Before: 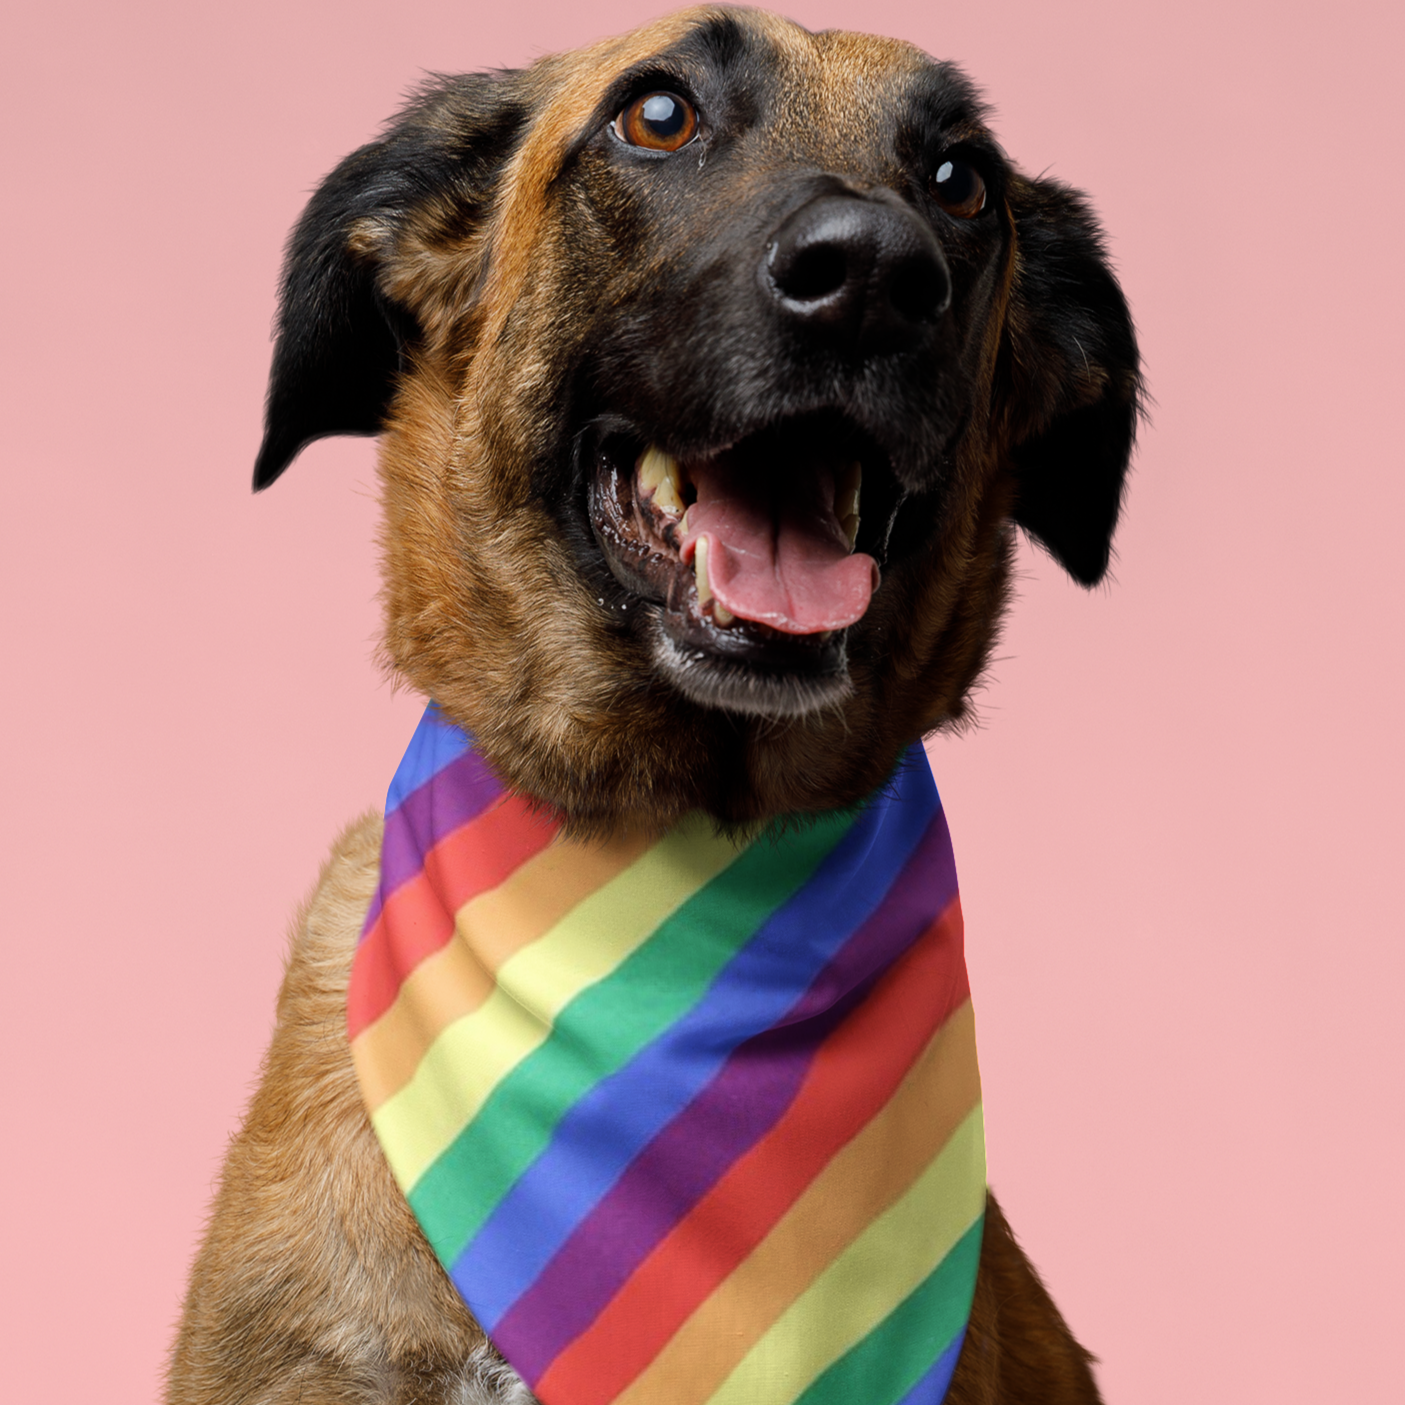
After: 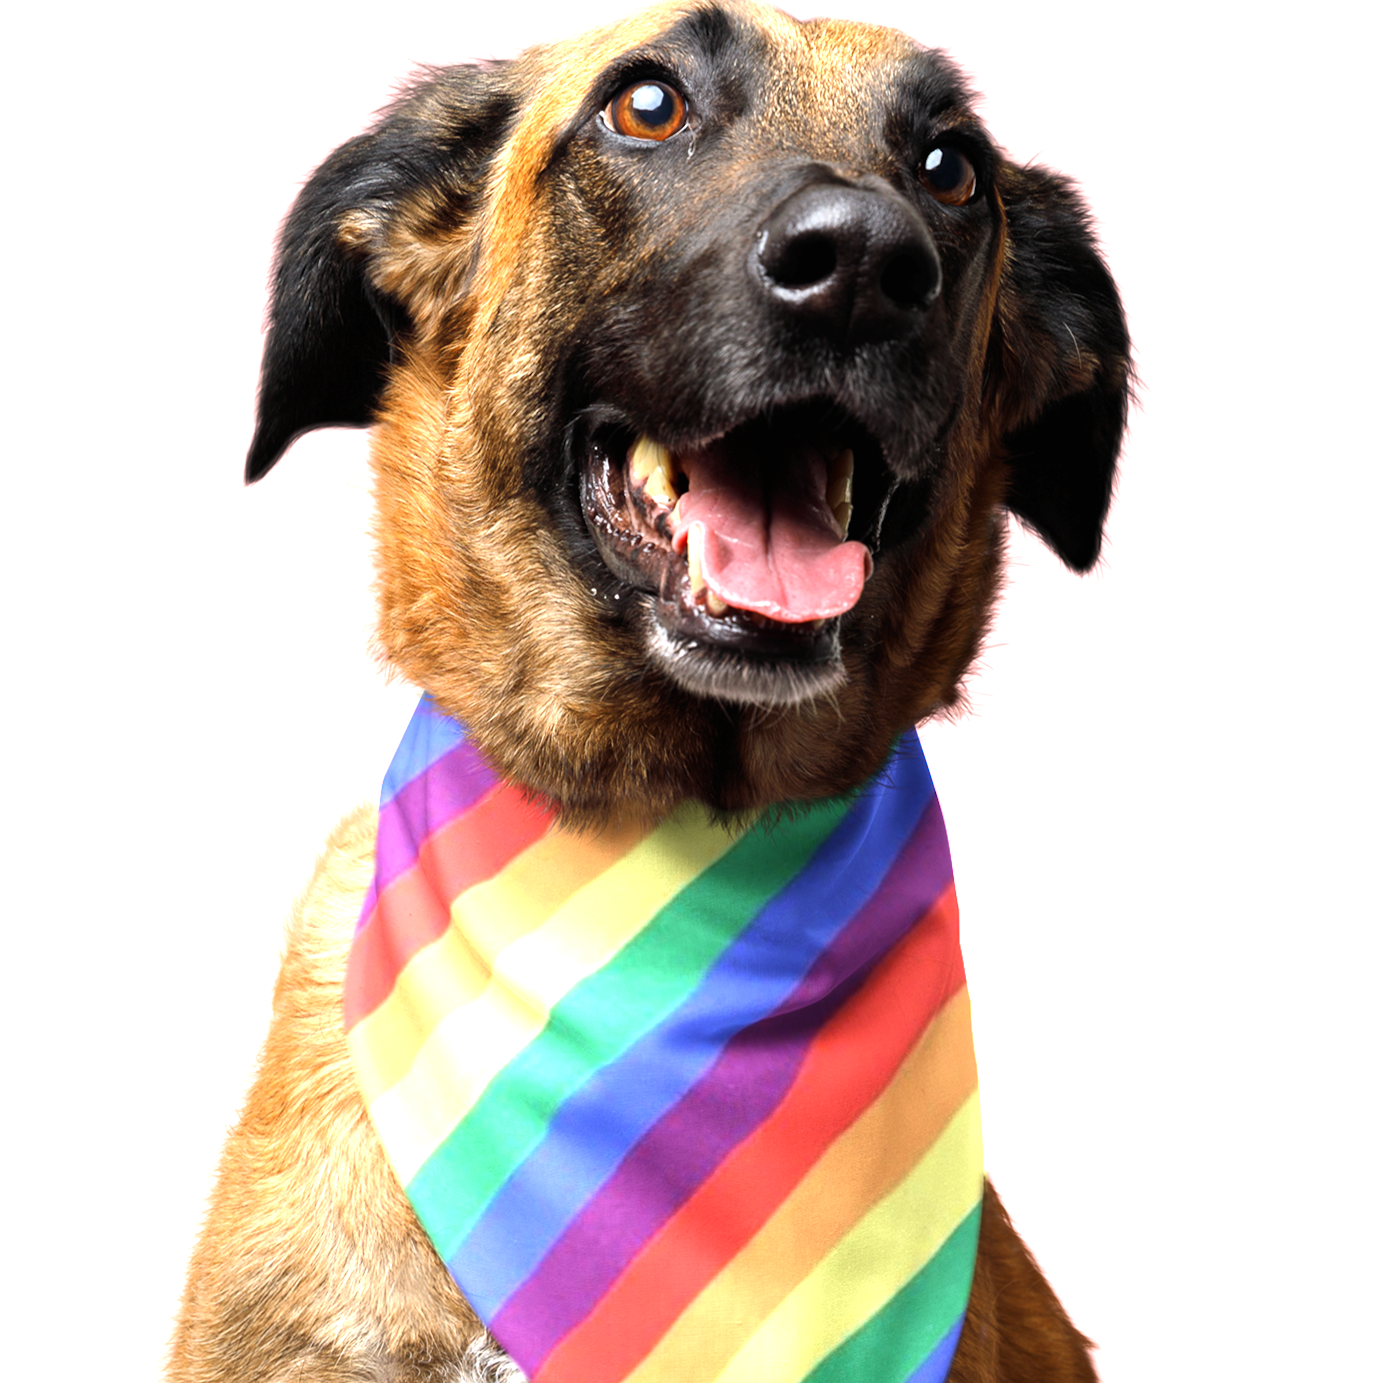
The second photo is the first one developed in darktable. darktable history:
rotate and perspective: rotation -0.45°, automatic cropping original format, crop left 0.008, crop right 0.992, crop top 0.012, crop bottom 0.988
exposure: black level correction 0, exposure 1.388 EV, compensate exposure bias true, compensate highlight preservation false
